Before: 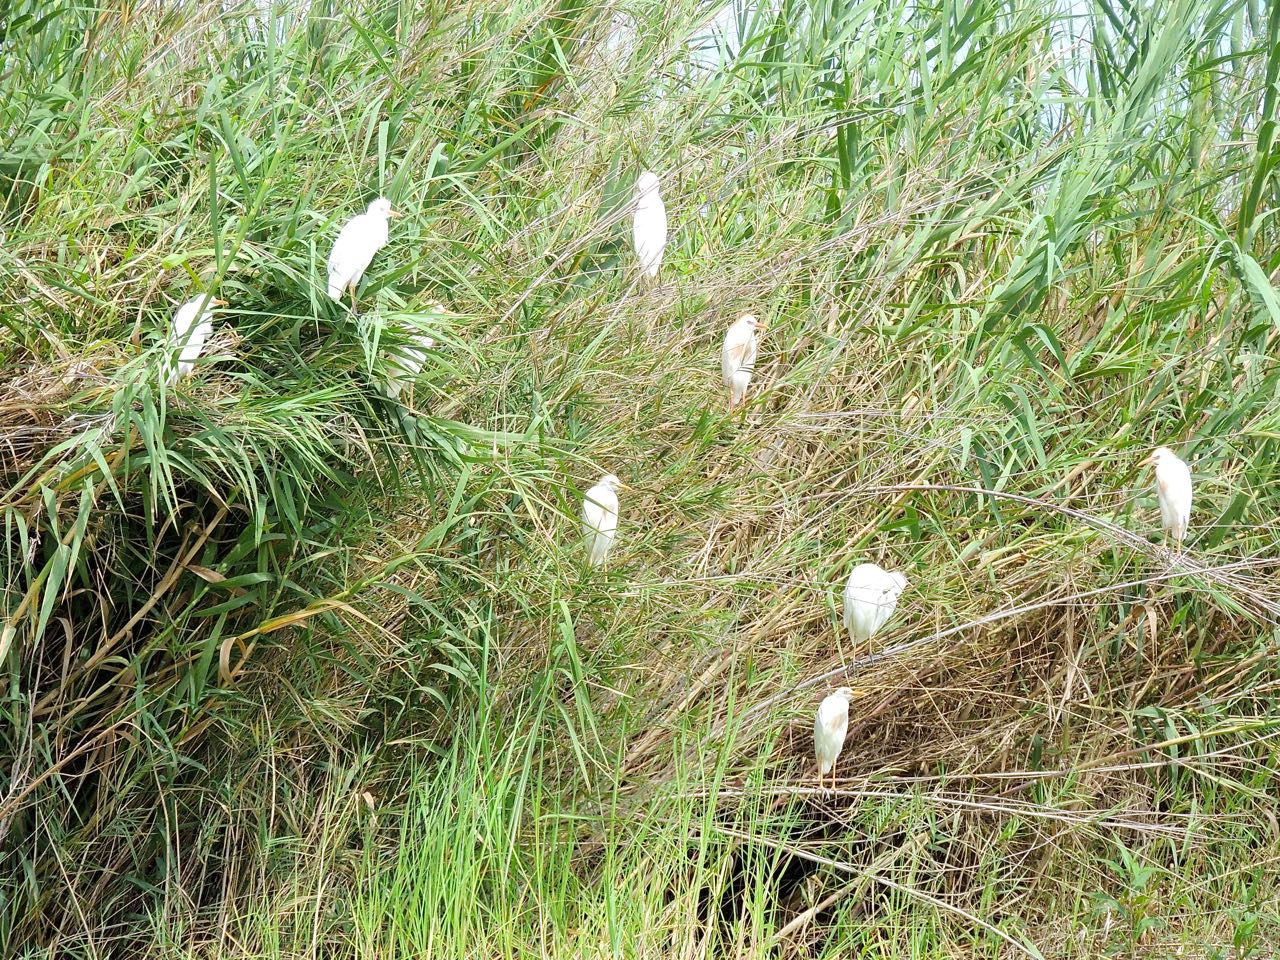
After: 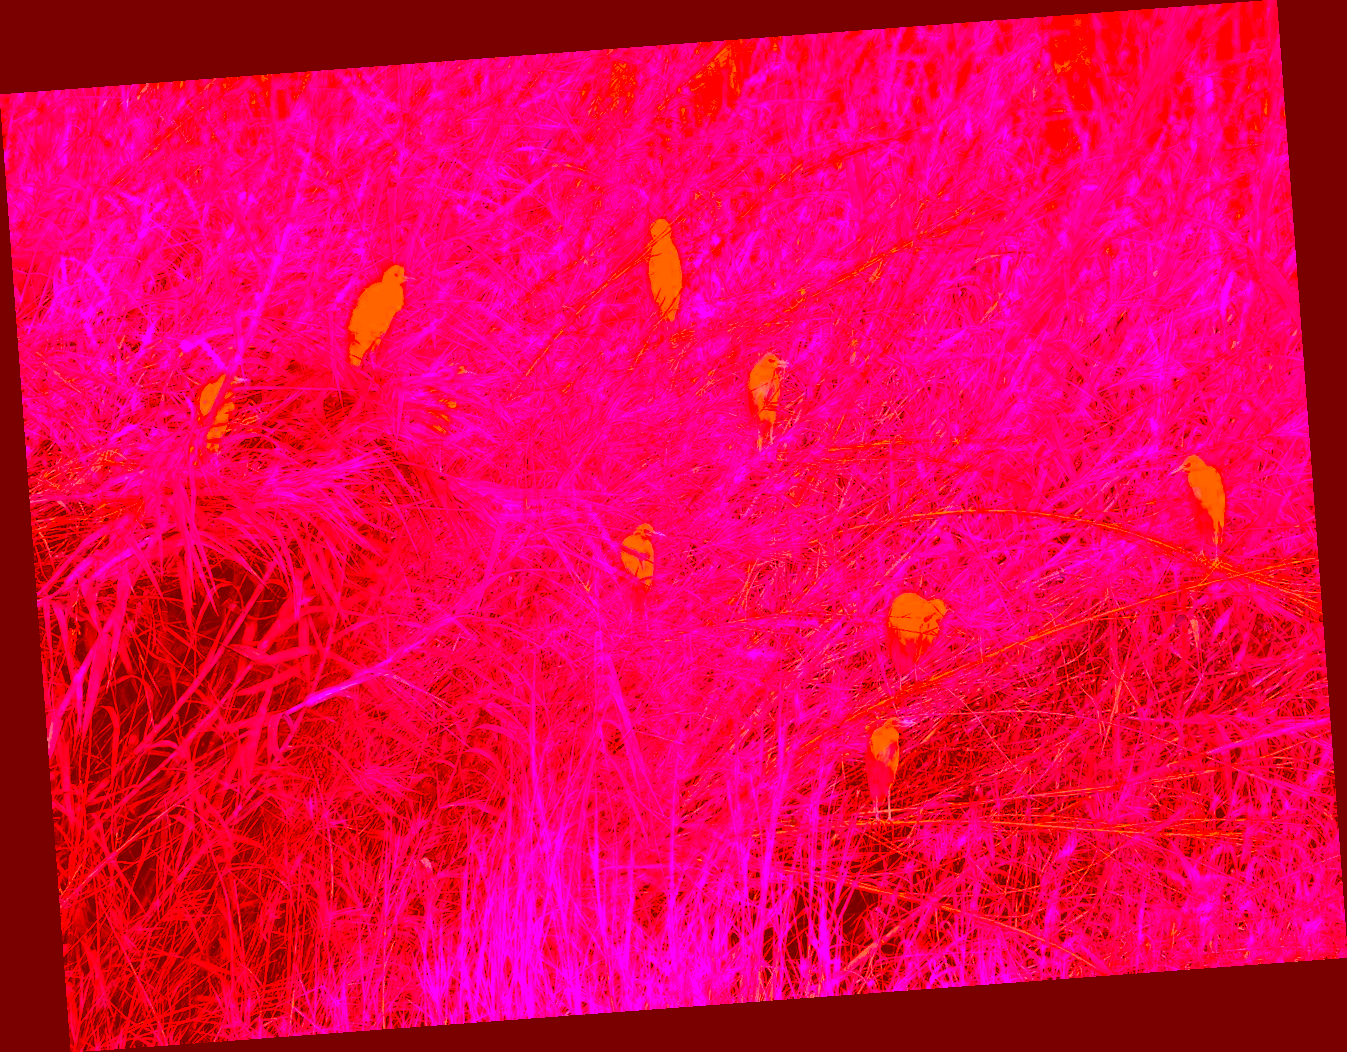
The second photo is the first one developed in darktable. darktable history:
color correction: highlights a* -39.68, highlights b* -40, shadows a* -40, shadows b* -40, saturation -3
rotate and perspective: rotation -4.25°, automatic cropping off
